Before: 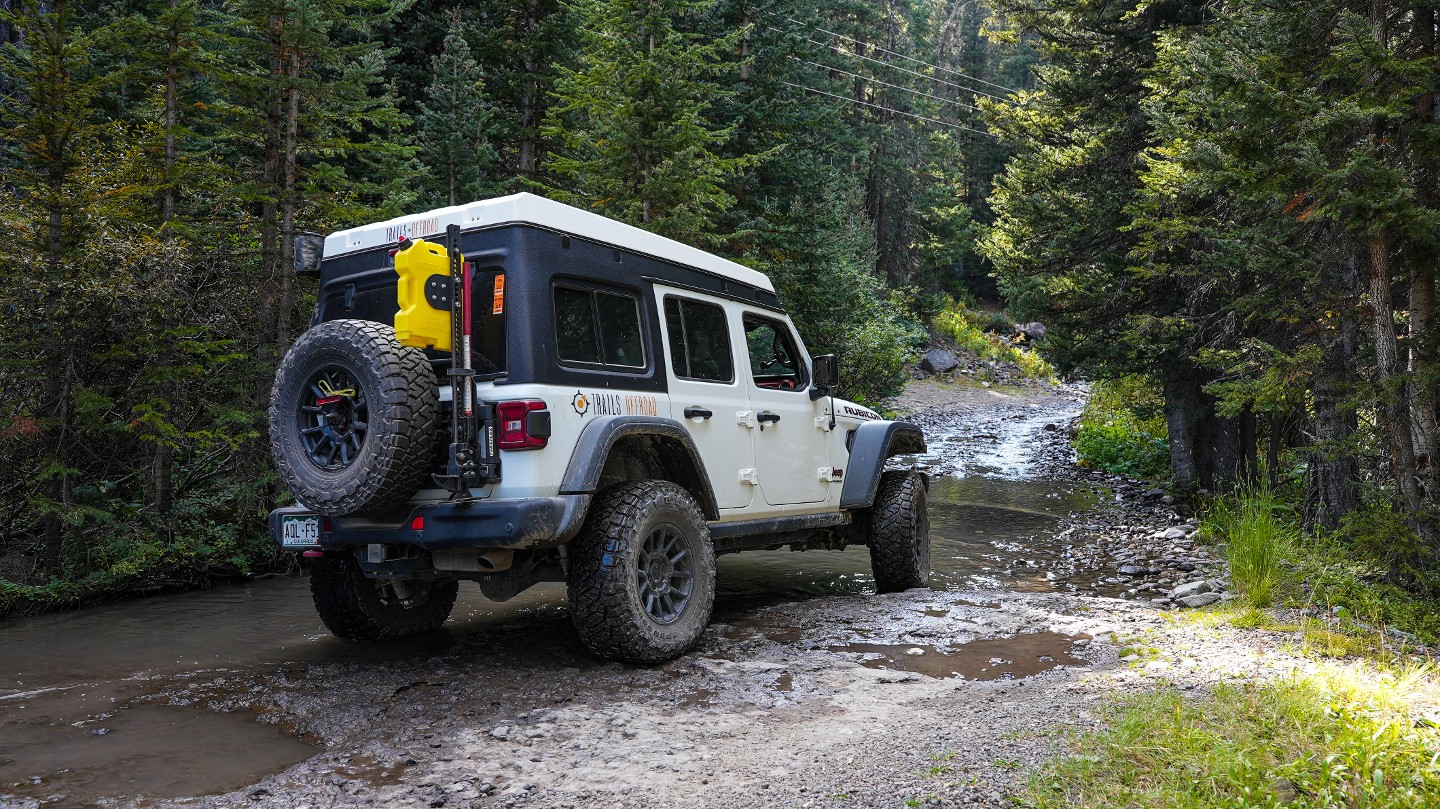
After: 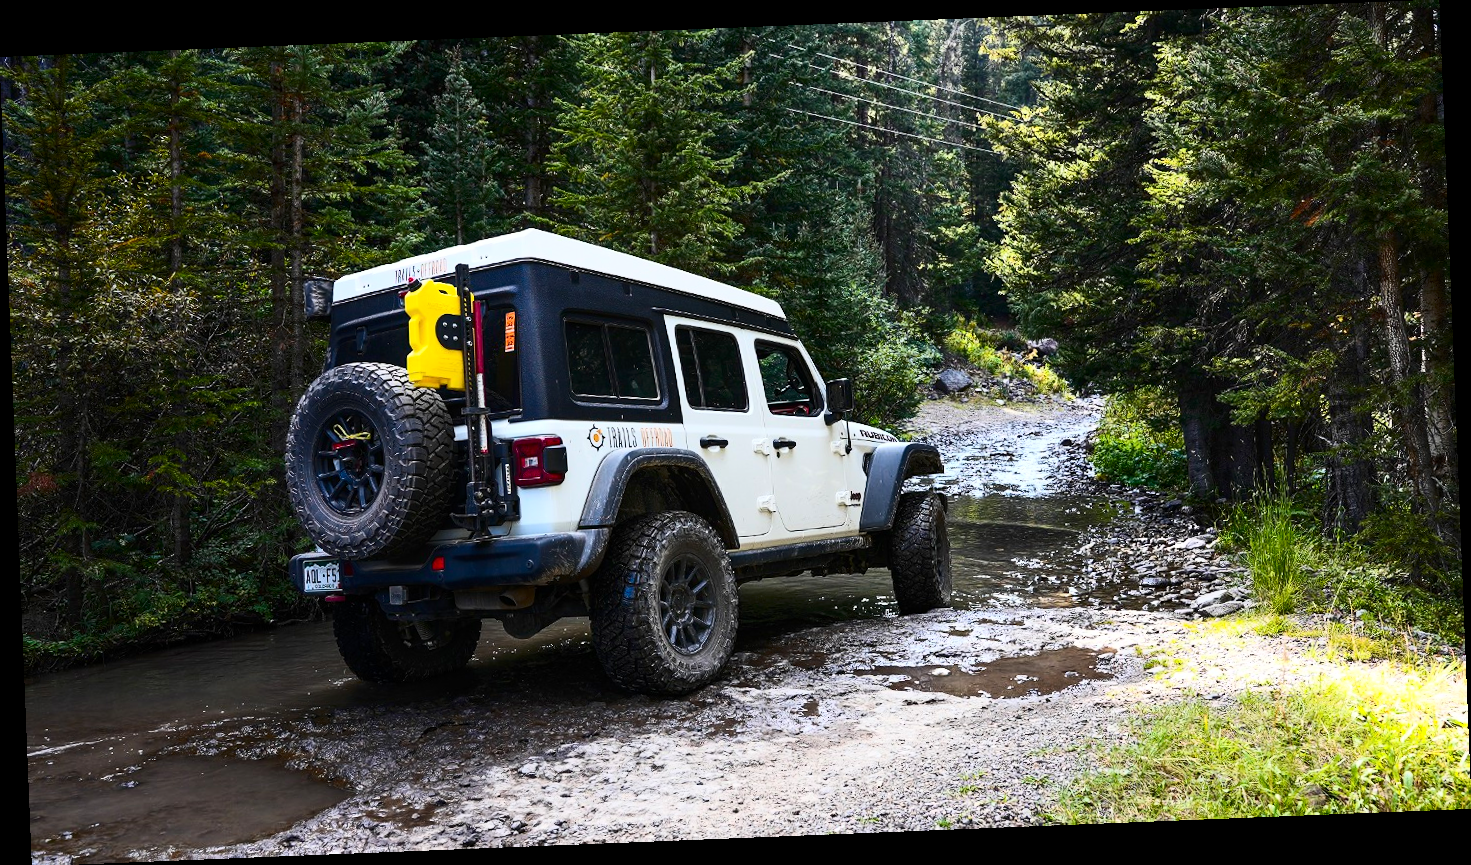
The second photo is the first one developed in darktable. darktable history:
color correction: saturation 0.98
contrast brightness saturation: contrast 0.4, brightness 0.1, saturation 0.21
rotate and perspective: rotation -2.29°, automatic cropping off
